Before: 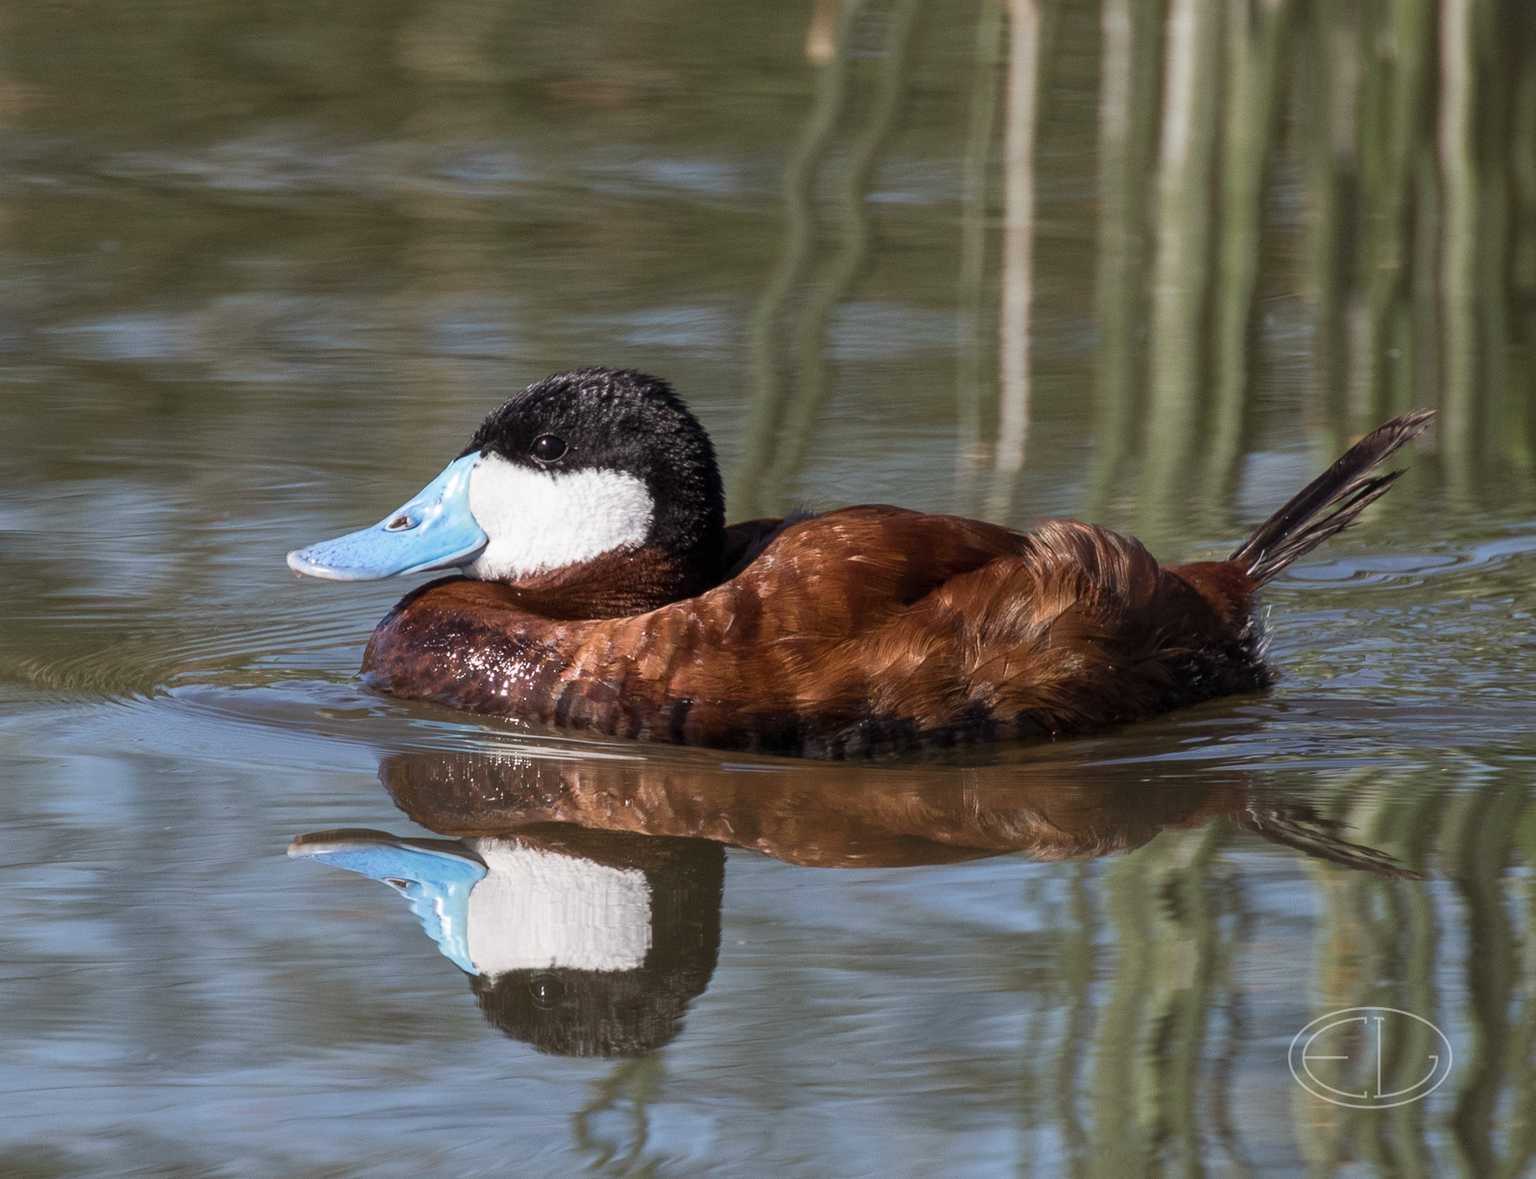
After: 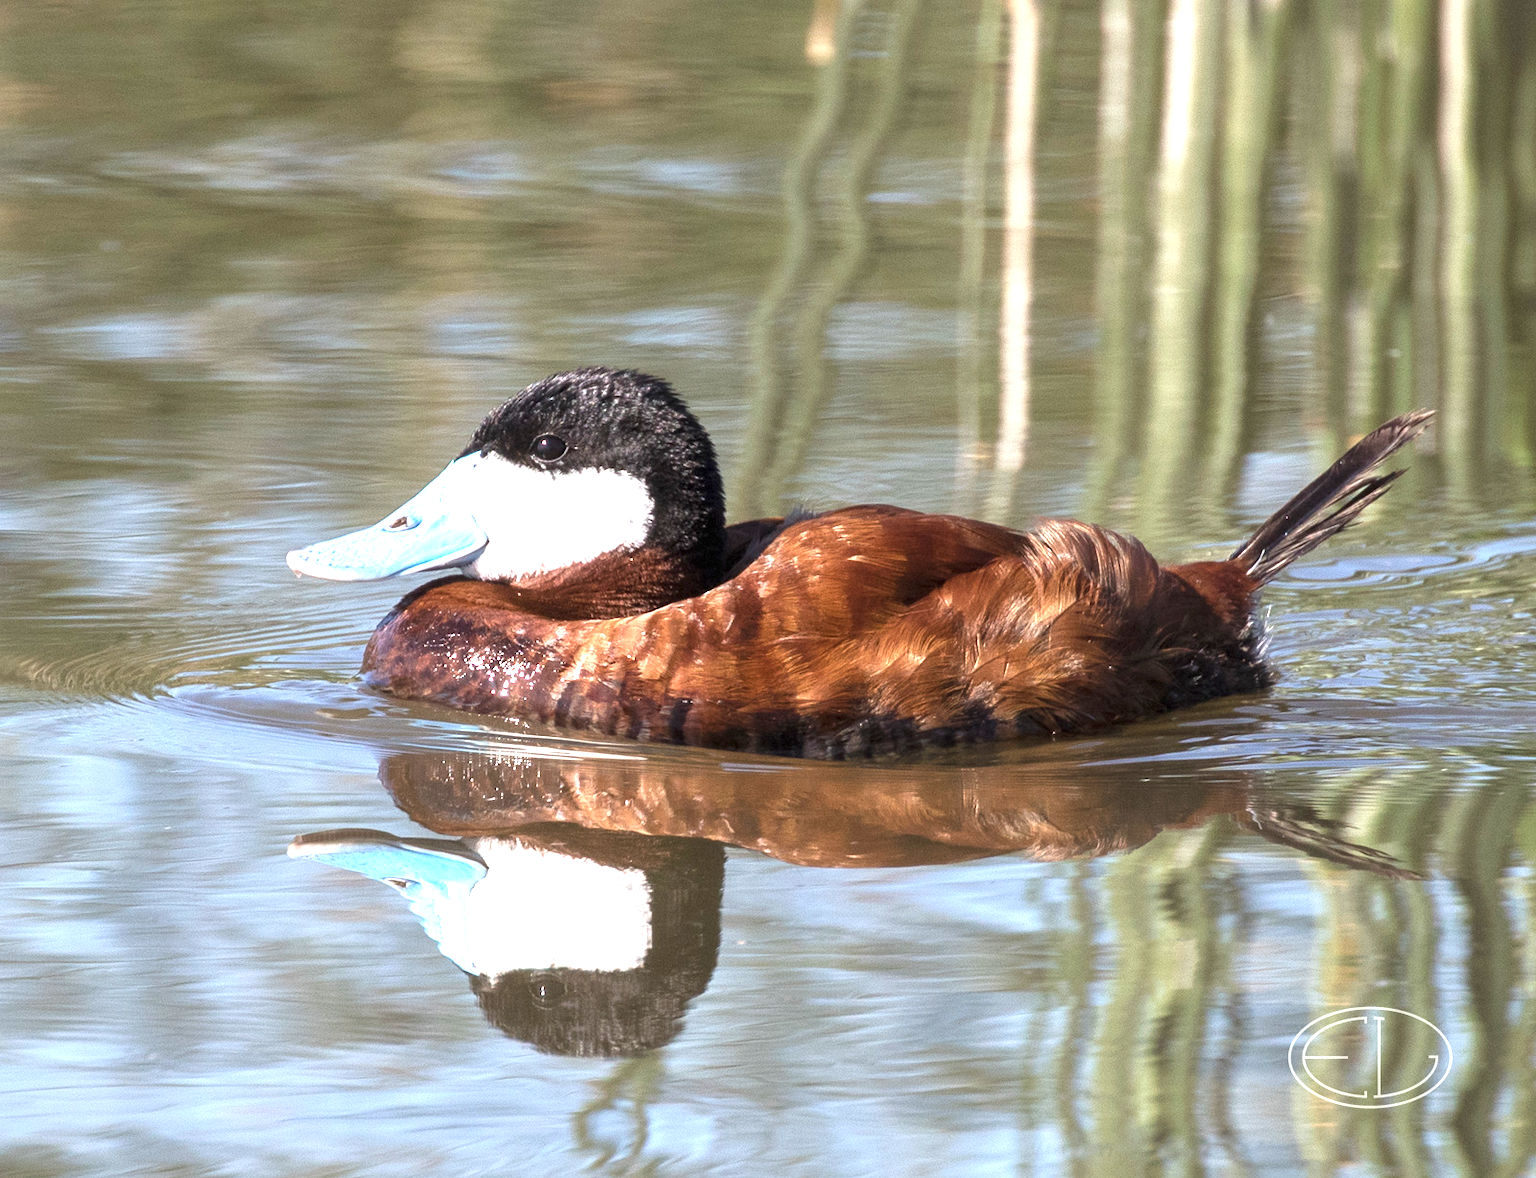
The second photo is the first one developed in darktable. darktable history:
exposure: black level correction 0, exposure 1.472 EV, compensate exposure bias true, compensate highlight preservation false
